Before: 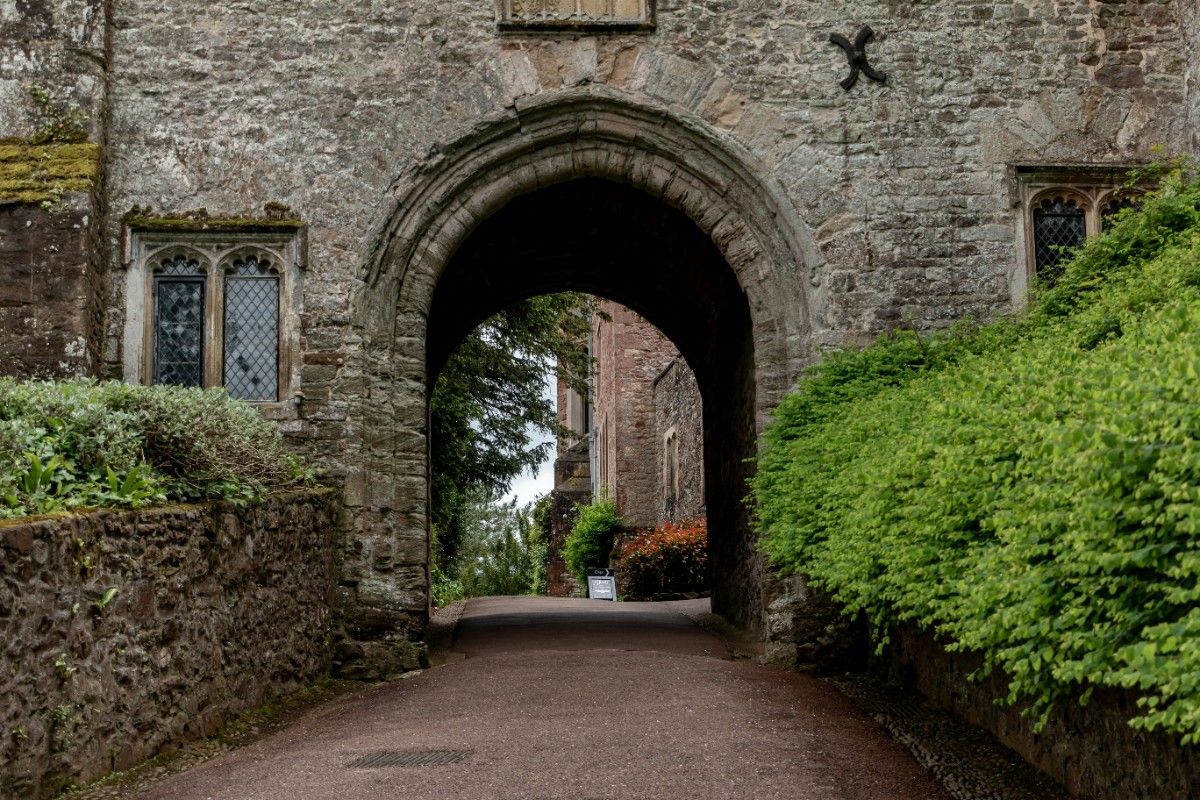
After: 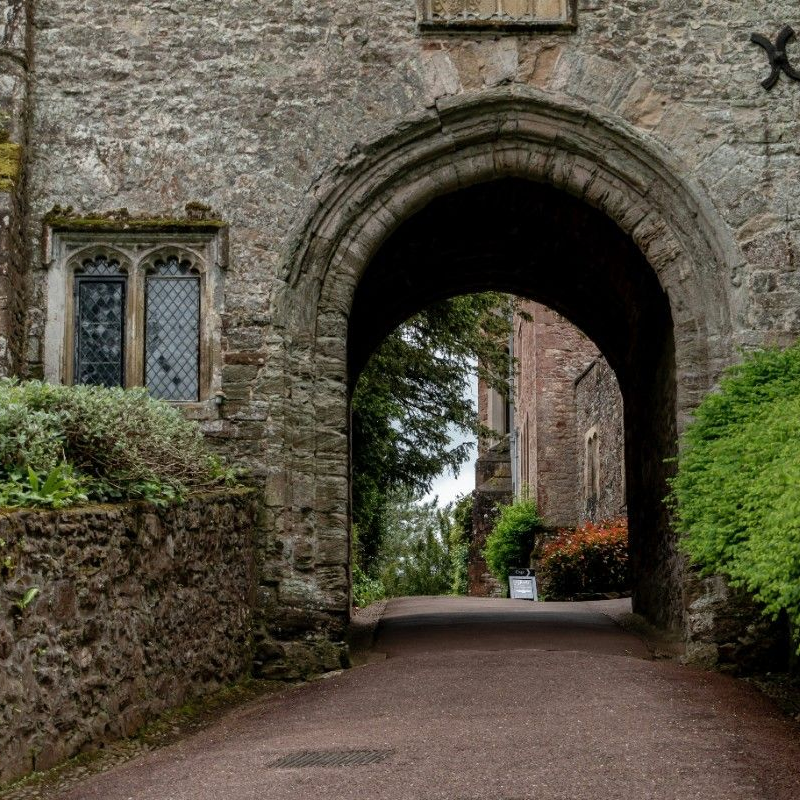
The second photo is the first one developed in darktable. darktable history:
crop and rotate: left 6.617%, right 26.717%
shadows and highlights: shadows 25, highlights -25
